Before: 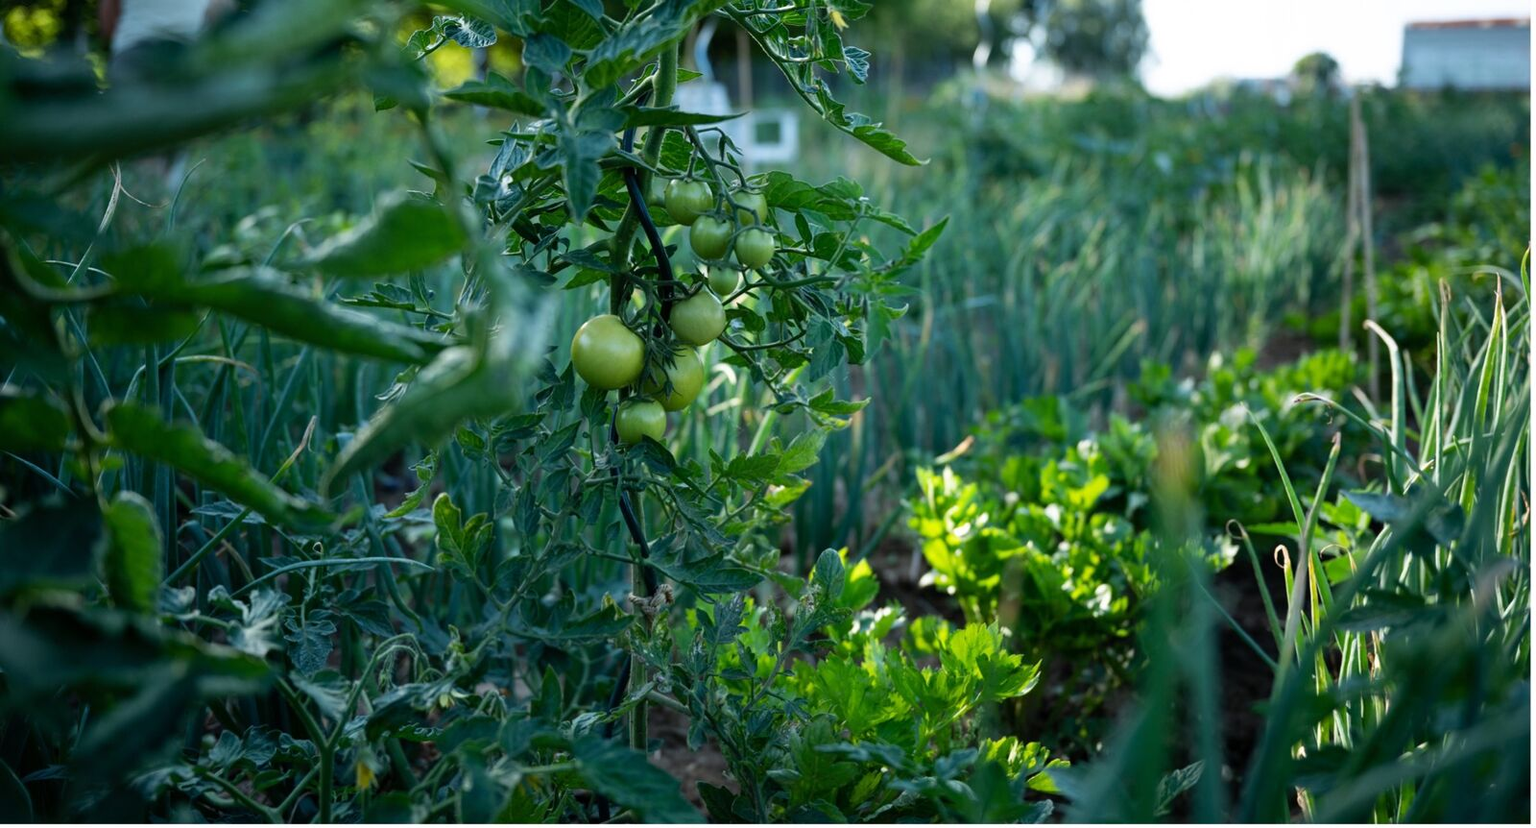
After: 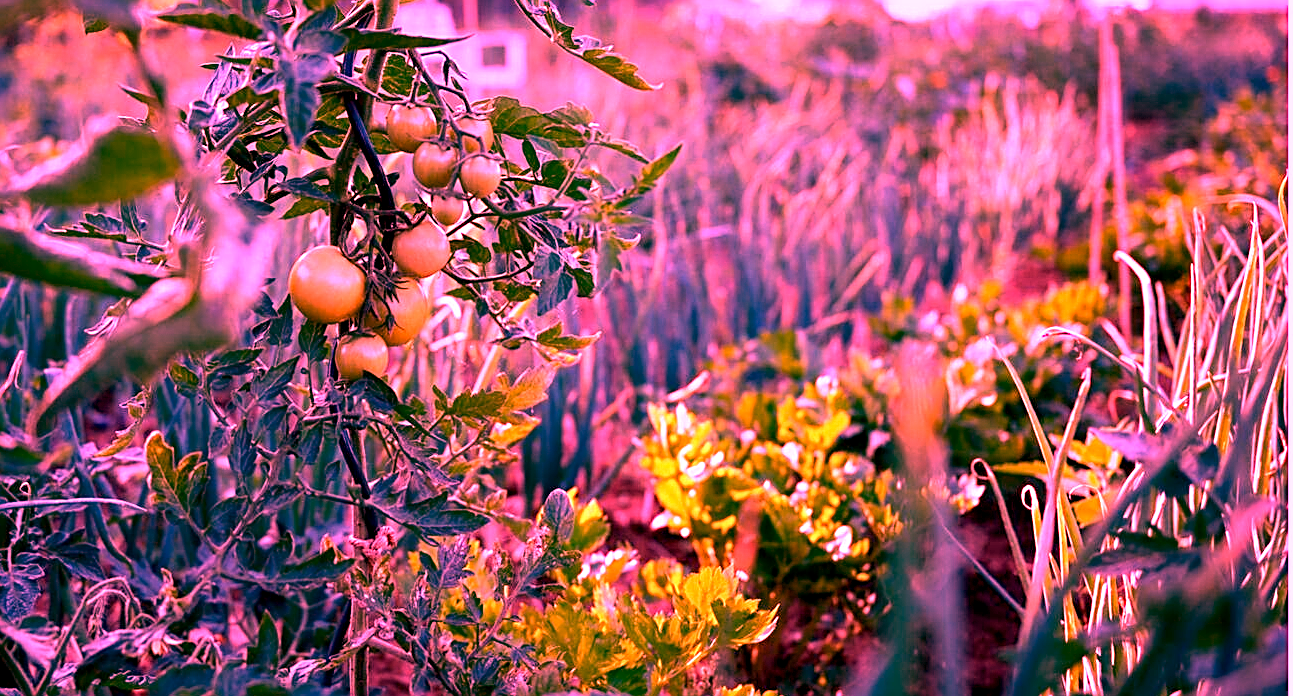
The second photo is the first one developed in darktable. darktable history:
white balance: red 4.26, blue 1.802
sharpen: on, module defaults
exposure: black level correction 0.006, exposure -0.226 EV, compensate highlight preservation false
crop: left 19.159%, top 9.58%, bottom 9.58%
